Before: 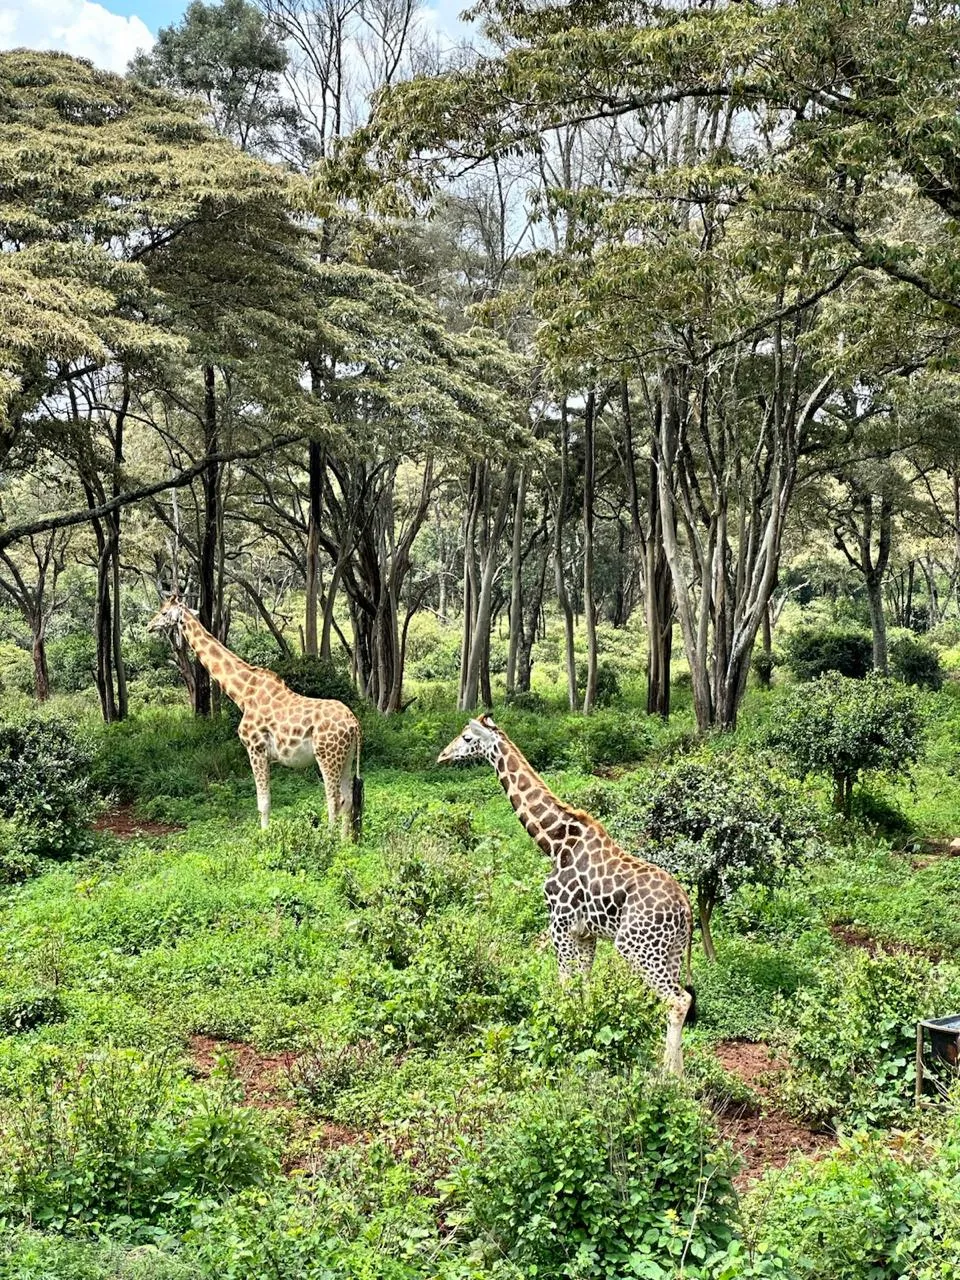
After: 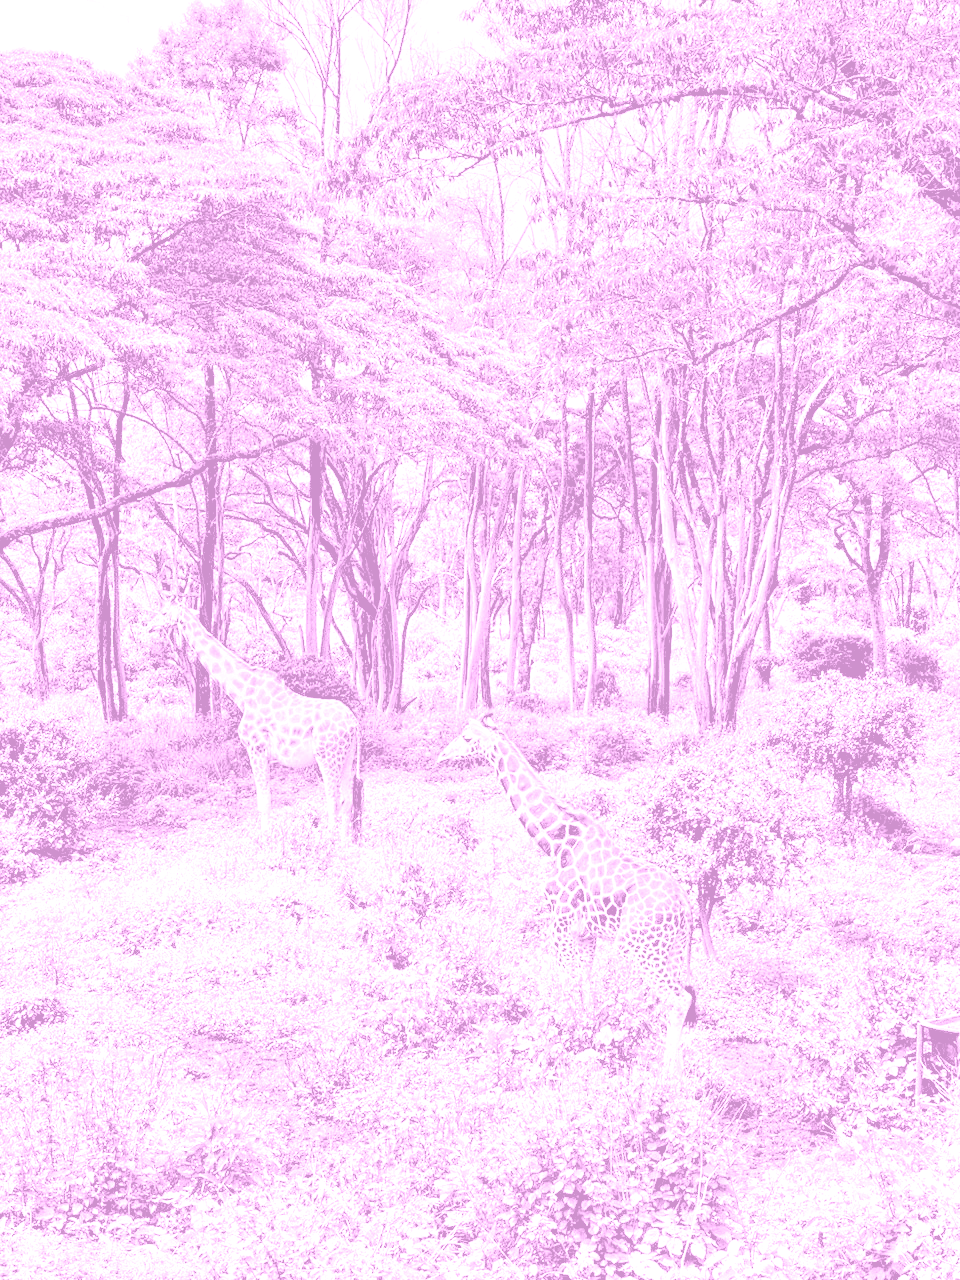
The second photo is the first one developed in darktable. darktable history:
contrast equalizer: y [[0.5, 0.5, 0.5, 0.512, 0.552, 0.62], [0.5 ×6], [0.5 ×4, 0.504, 0.553], [0 ×6], [0 ×6]]
color zones: curves: ch0 [(0.11, 0.396) (0.195, 0.36) (0.25, 0.5) (0.303, 0.412) (0.357, 0.544) (0.75, 0.5) (0.967, 0.328)]; ch1 [(0, 0.468) (0.112, 0.512) (0.202, 0.6) (0.25, 0.5) (0.307, 0.352) (0.357, 0.544) (0.75, 0.5) (0.963, 0.524)]
contrast brightness saturation: contrast 0.08, saturation 0.02
tone equalizer: -8 EV -1.08 EV, -7 EV -1.01 EV, -6 EV -0.867 EV, -5 EV -0.578 EV, -3 EV 0.578 EV, -2 EV 0.867 EV, -1 EV 1.01 EV, +0 EV 1.08 EV, edges refinement/feathering 500, mask exposure compensation -1.57 EV, preserve details no
colorize: hue 331.2°, saturation 69%, source mix 30.28%, lightness 69.02%, version 1
exposure: black level correction 0, exposure 1.1 EV, compensate exposure bias true, compensate highlight preservation false
white balance: red 0.931, blue 1.11
levels: levels [0.093, 0.434, 0.988]
